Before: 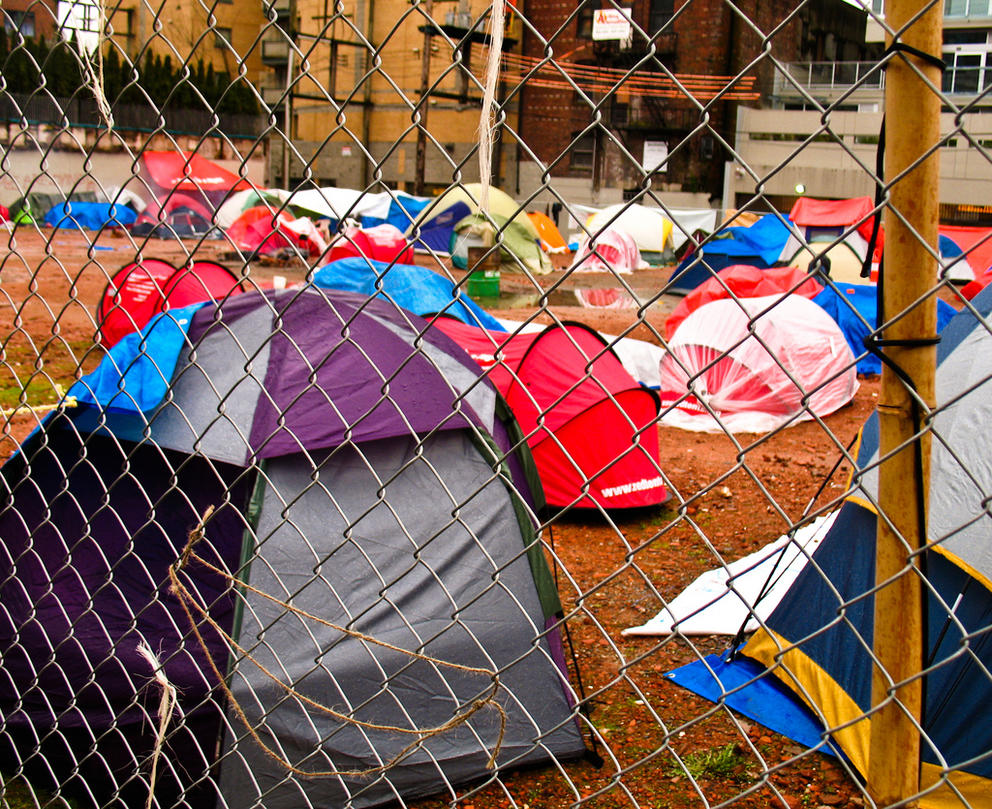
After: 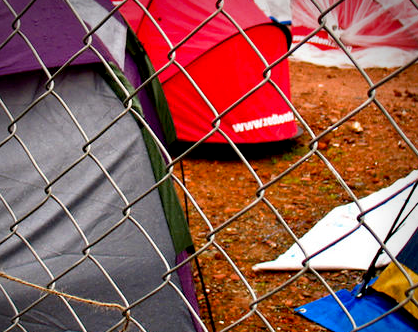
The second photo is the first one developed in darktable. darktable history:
crop: left 37.221%, top 45.169%, right 20.63%, bottom 13.777%
exposure: black level correction 0.01, exposure 0.014 EV, compensate highlight preservation false
vignetting: brightness -0.629, saturation -0.007, center (-0.028, 0.239)
